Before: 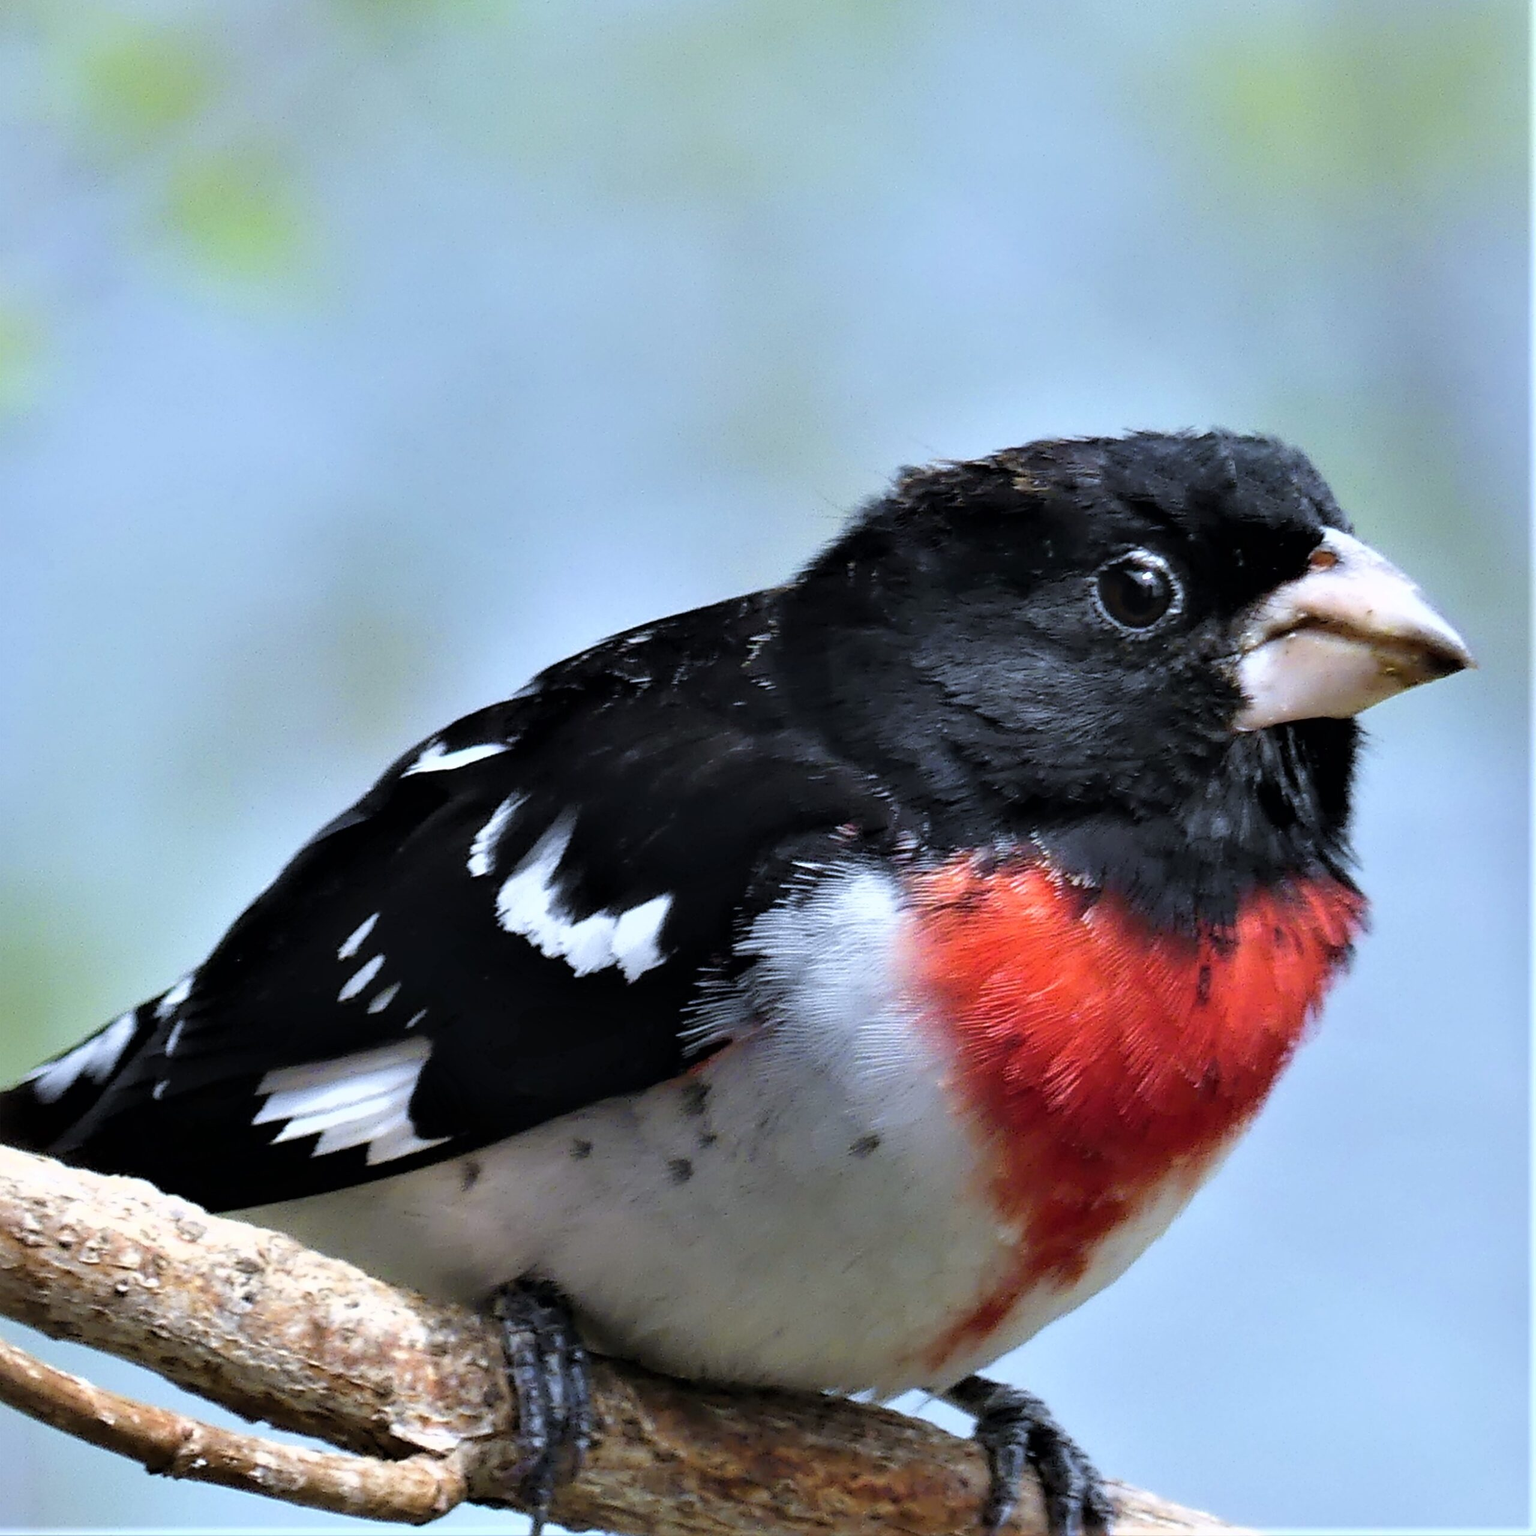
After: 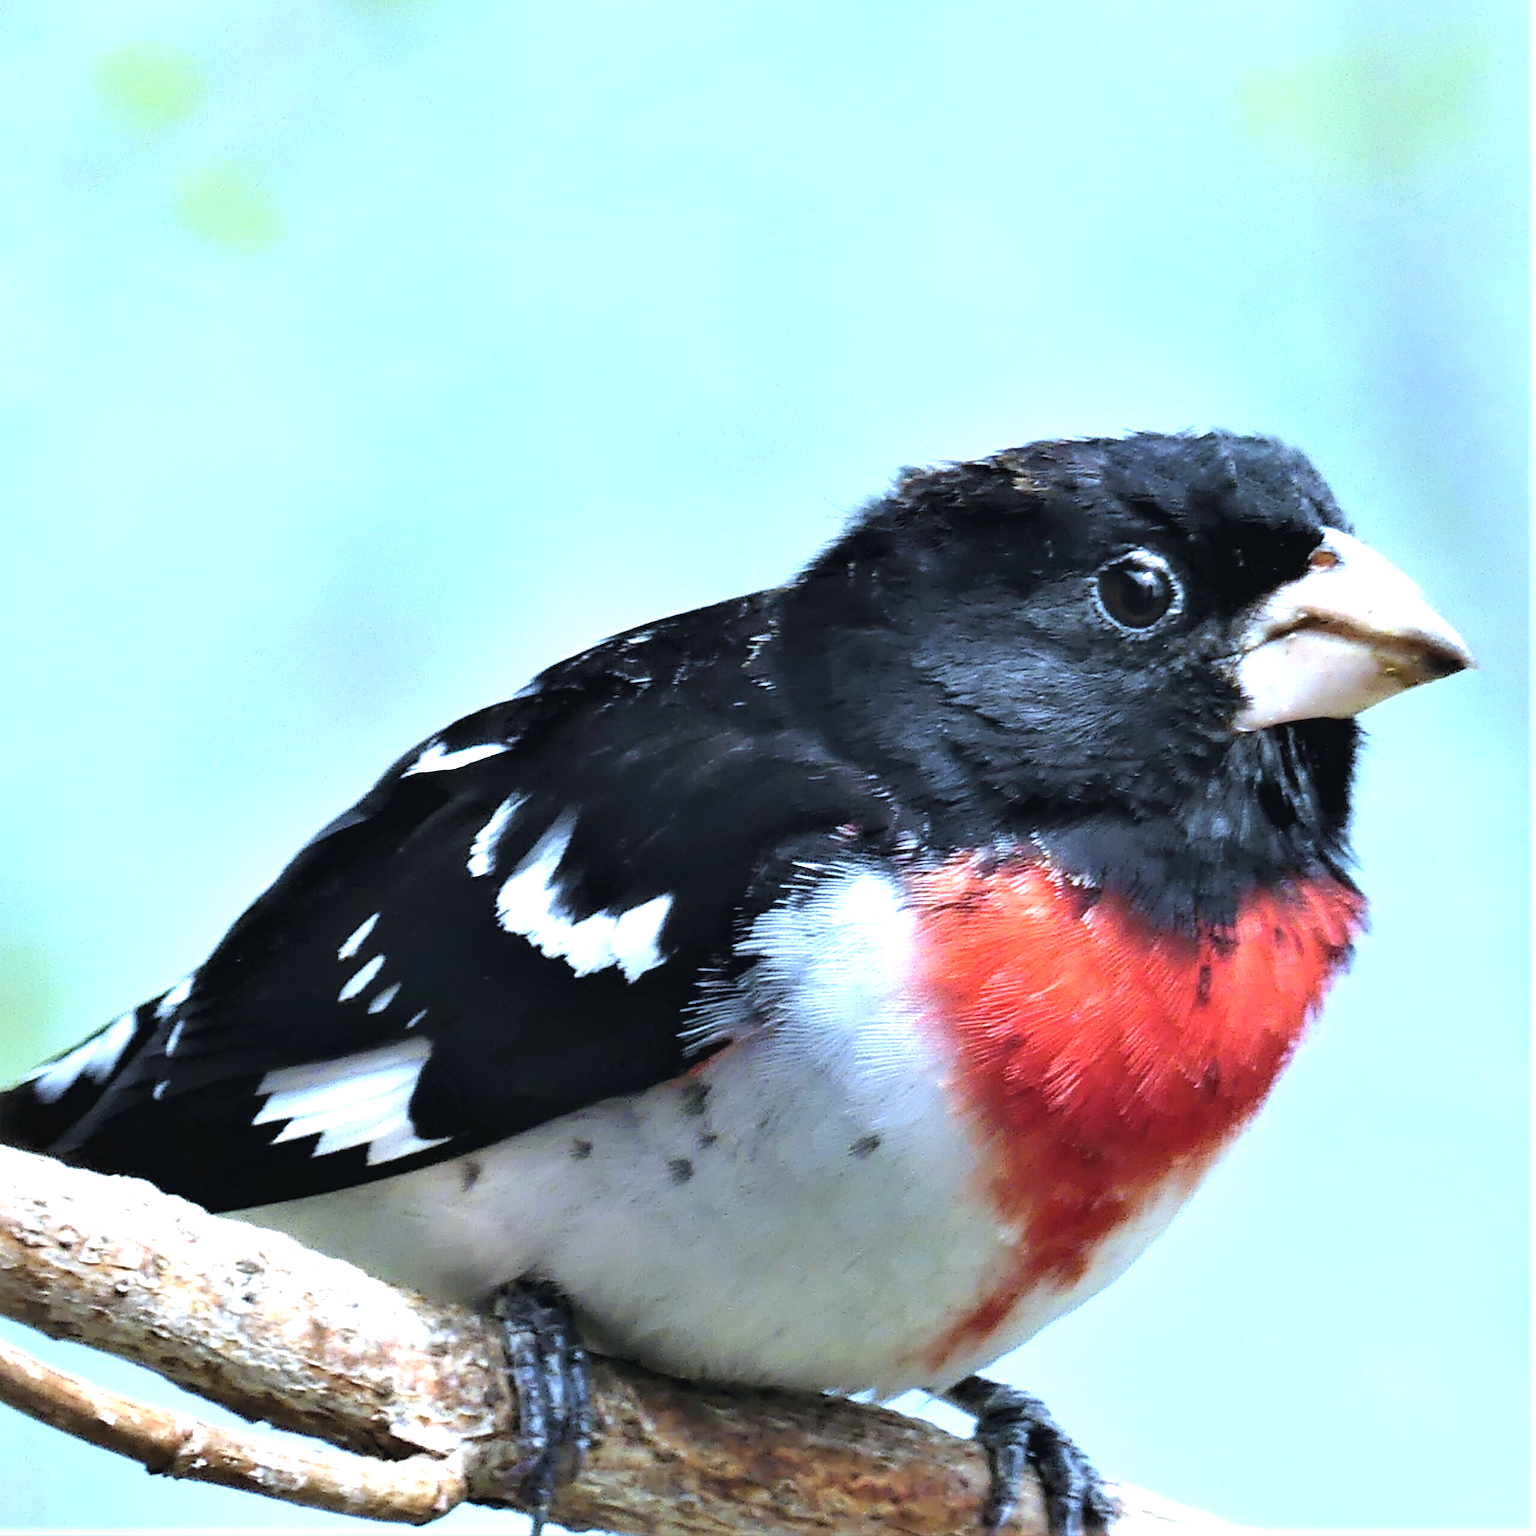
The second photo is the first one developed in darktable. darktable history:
exposure: black level correction -0.002, exposure 1.326 EV, compensate exposure bias true, compensate highlight preservation false
color calibration: illuminant Planckian (black body), x 0.368, y 0.361, temperature 4277.65 K
